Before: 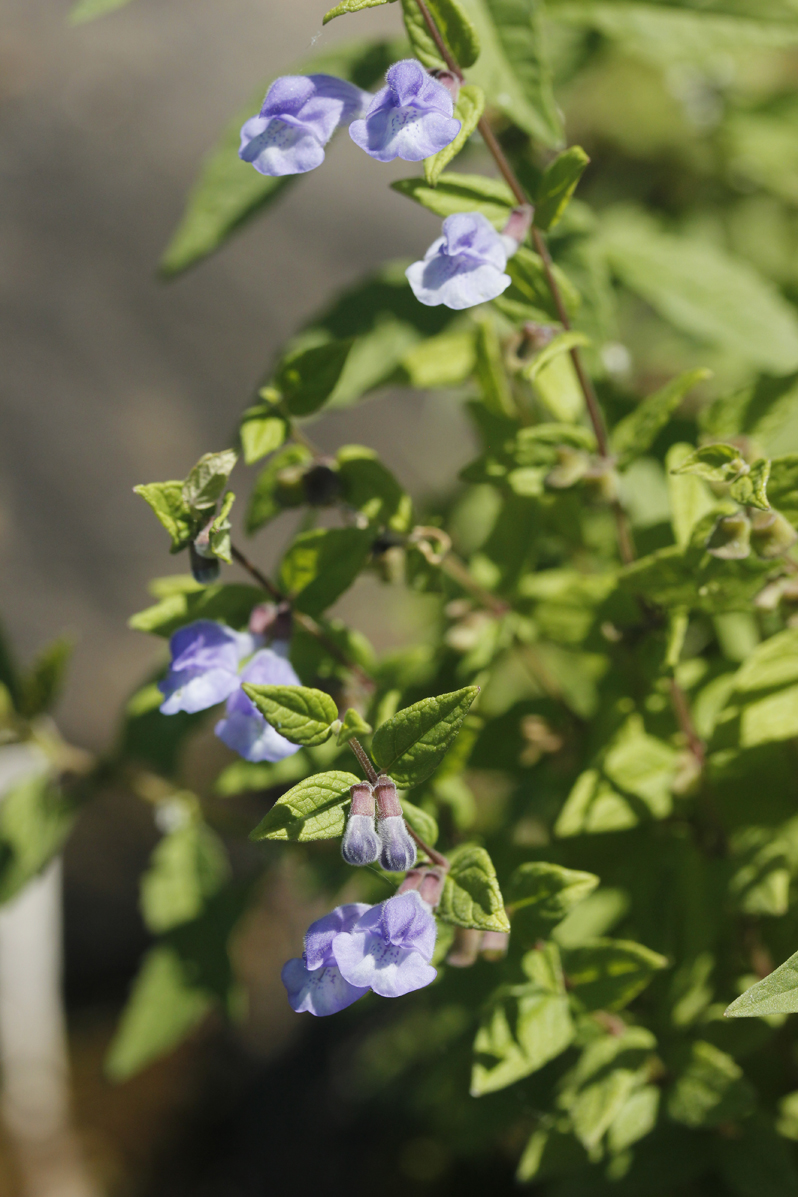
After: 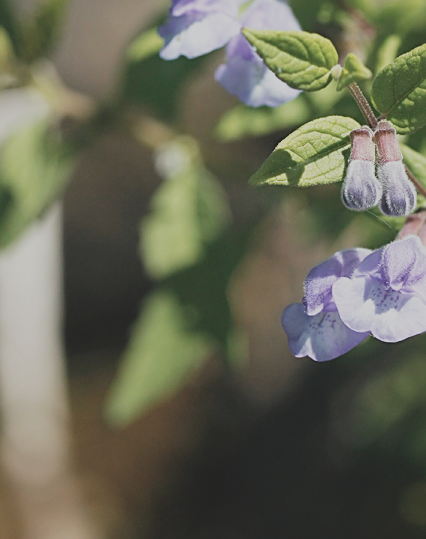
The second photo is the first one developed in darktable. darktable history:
base curve: curves: ch0 [(0, 0) (0.088, 0.125) (0.176, 0.251) (0.354, 0.501) (0.613, 0.749) (1, 0.877)], preserve colors none
contrast brightness saturation: contrast -0.26, saturation -0.43
sharpen: on, module defaults
crop and rotate: top 54.778%, right 46.61%, bottom 0.159%
color balance rgb: on, module defaults
